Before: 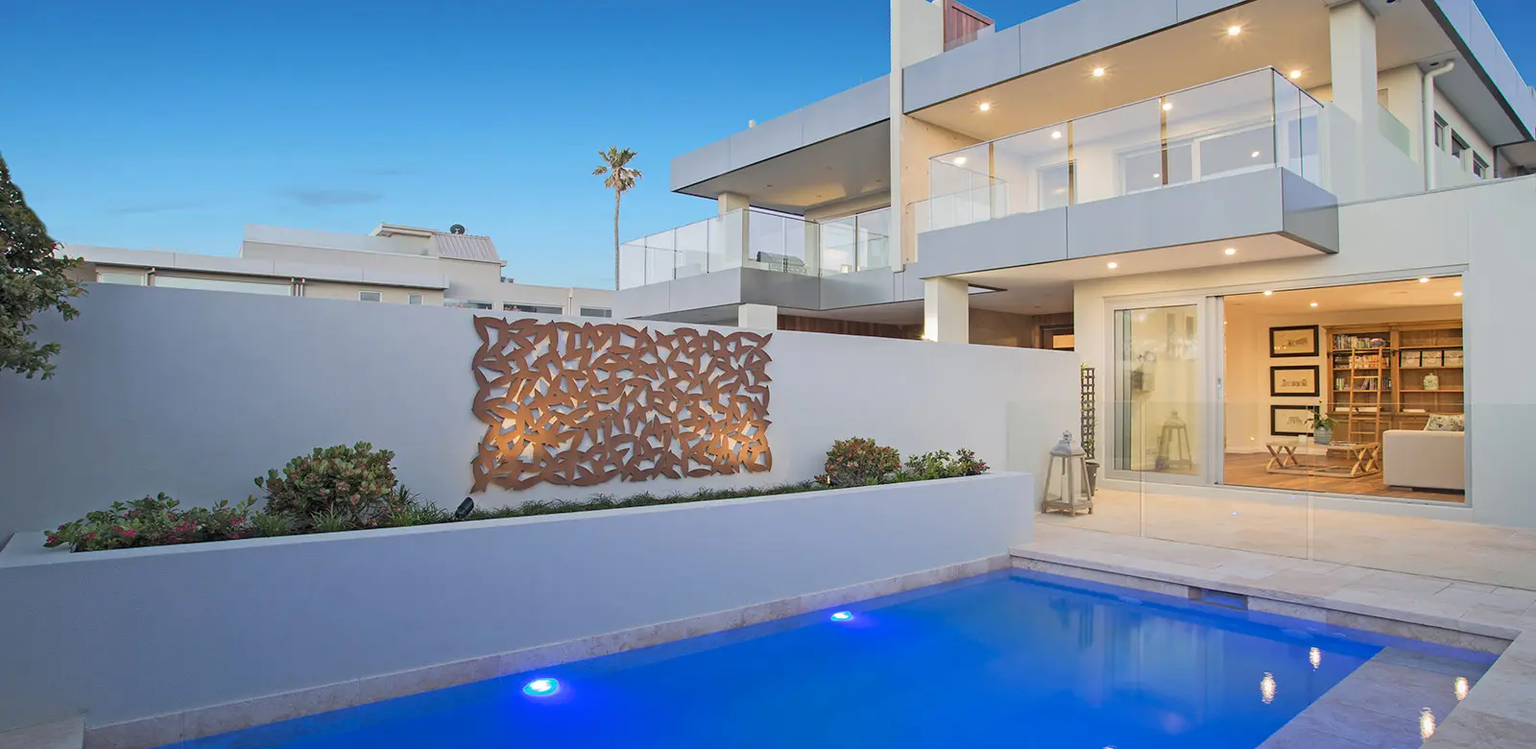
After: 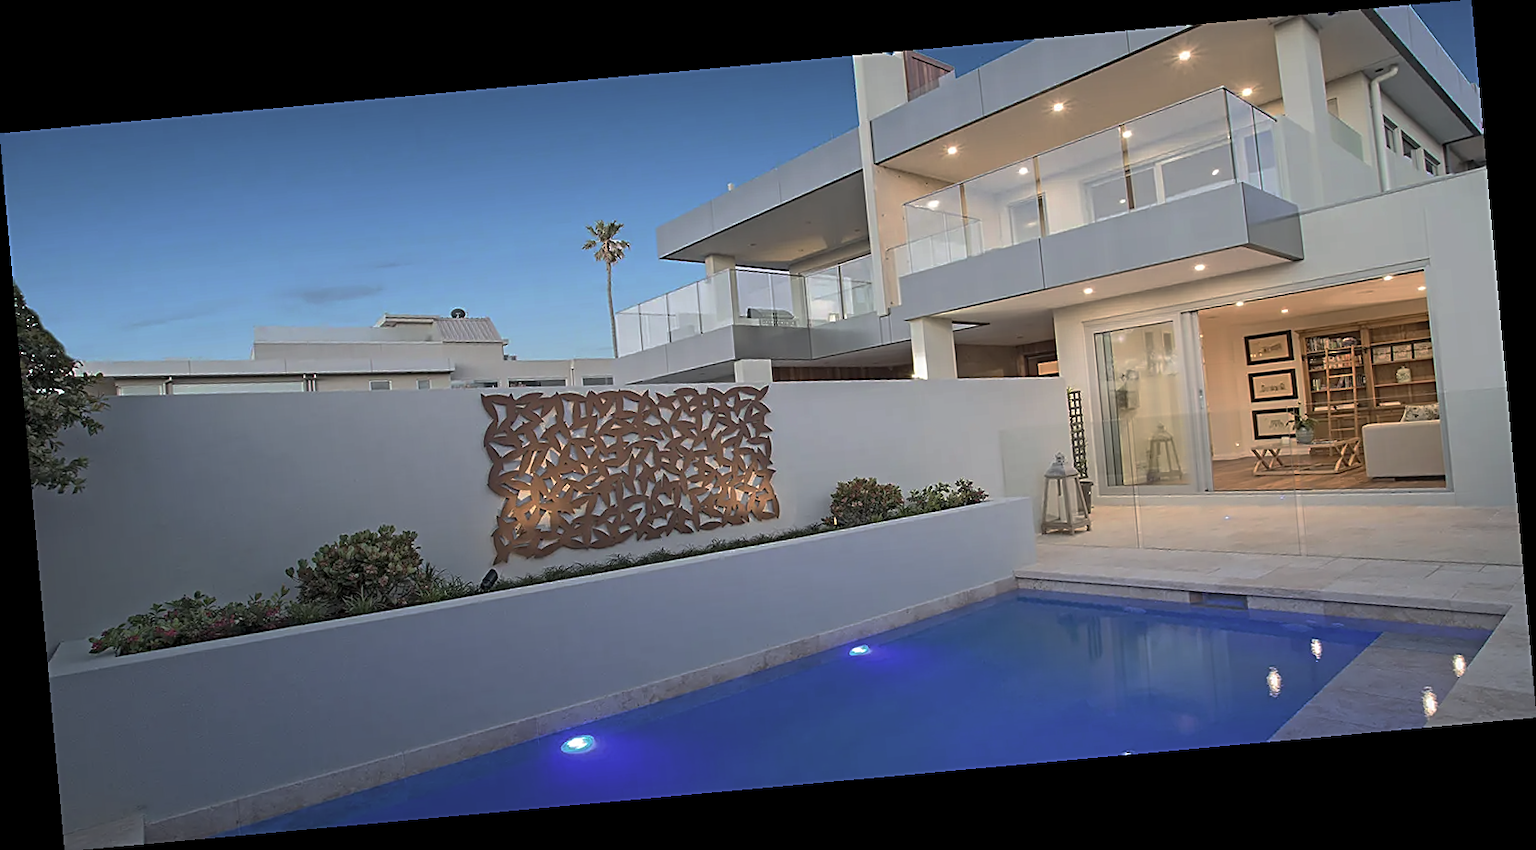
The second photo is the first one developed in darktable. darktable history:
base curve: curves: ch0 [(0, 0) (0.595, 0.418) (1, 1)], preserve colors none
contrast brightness saturation: contrast 0.1, saturation -0.3
tone equalizer: on, module defaults
sharpen: on, module defaults
rotate and perspective: rotation -5.2°, automatic cropping off
